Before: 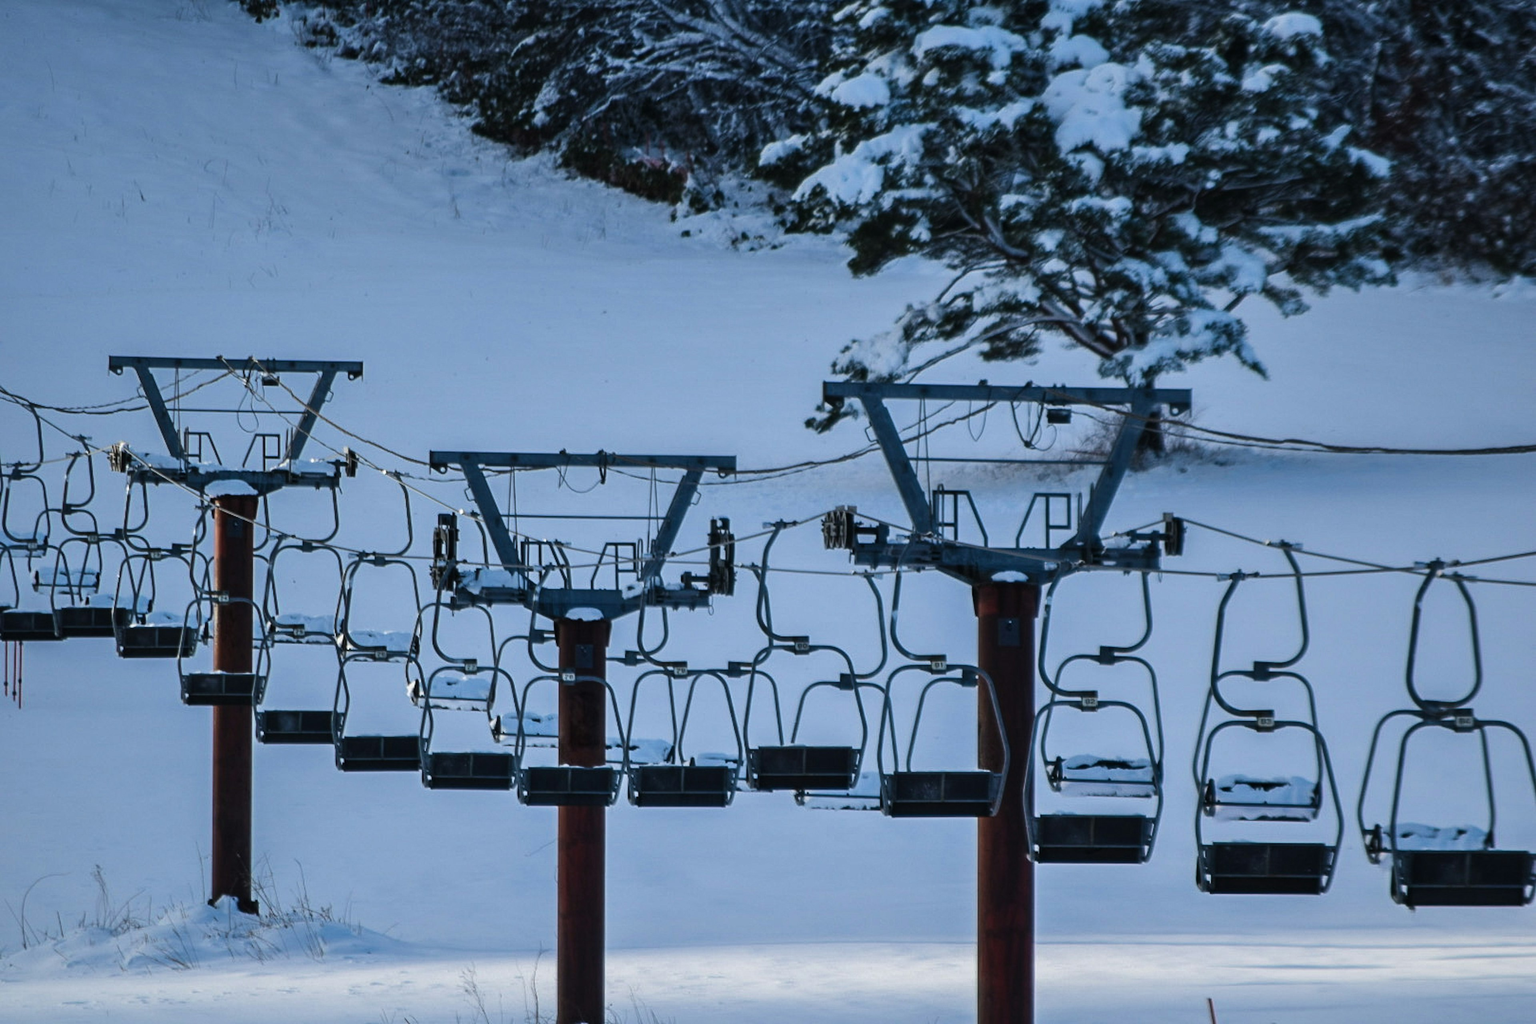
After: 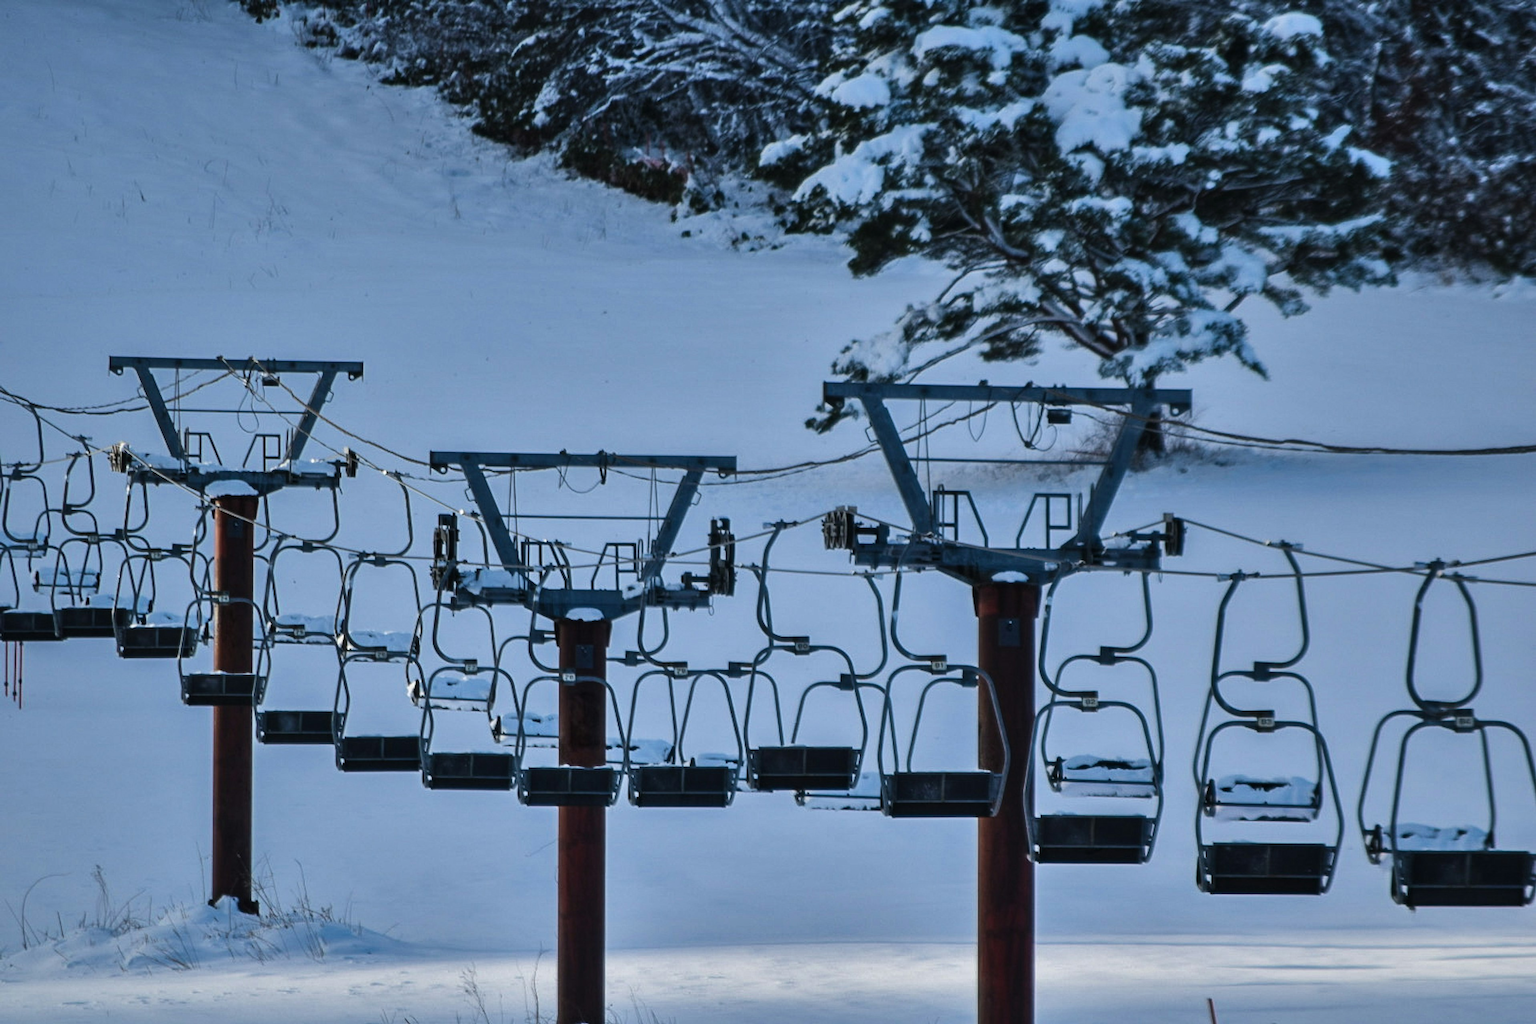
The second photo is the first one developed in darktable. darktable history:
shadows and highlights: radius 119.72, shadows 42.57, highlights -61.96, soften with gaussian
